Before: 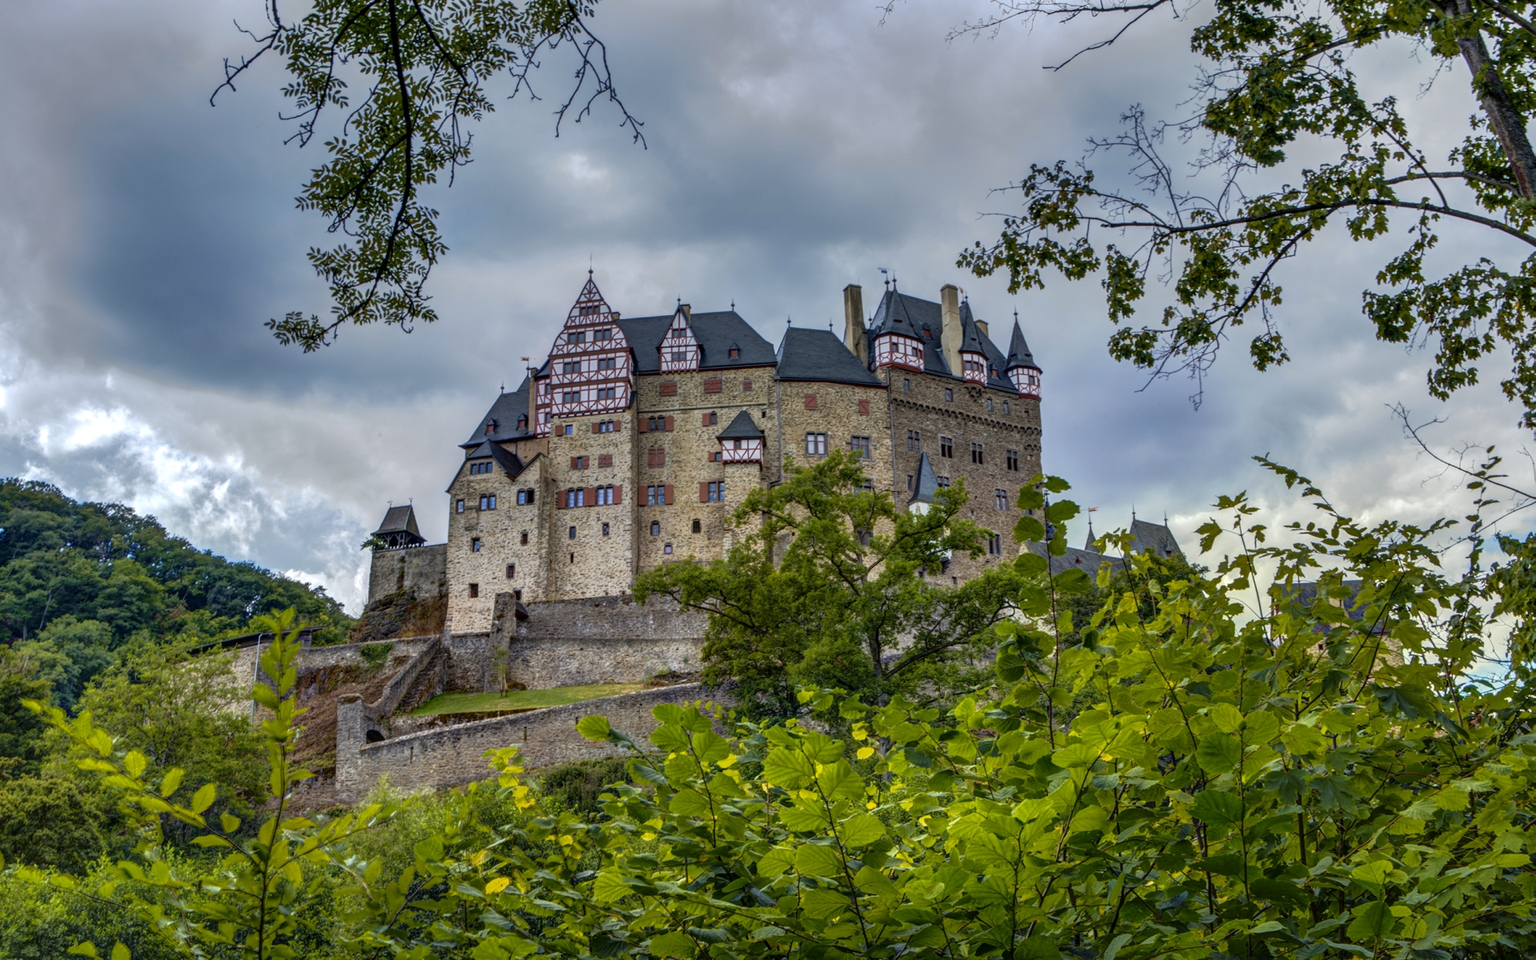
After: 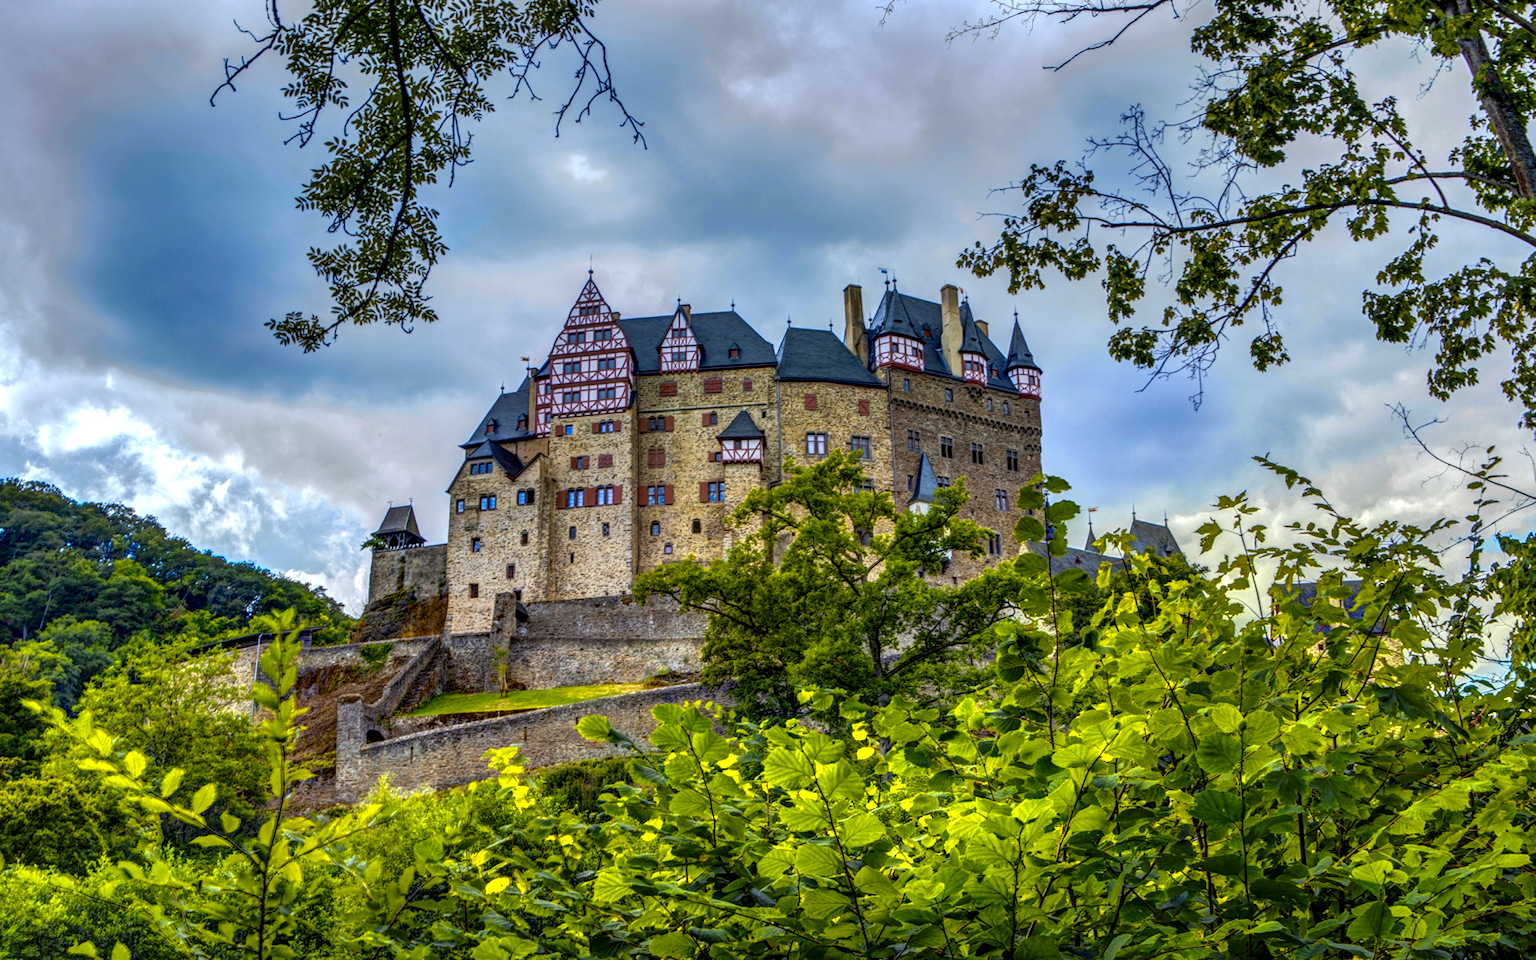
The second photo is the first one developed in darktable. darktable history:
local contrast: detail 130%
color balance rgb: linear chroma grading › global chroma 15%, perceptual saturation grading › global saturation 30%
color zones: curves: ch0 [(0, 0.485) (0.178, 0.476) (0.261, 0.623) (0.411, 0.403) (0.708, 0.603) (0.934, 0.412)]; ch1 [(0.003, 0.485) (0.149, 0.496) (0.229, 0.584) (0.326, 0.551) (0.484, 0.262) (0.757, 0.643)]
